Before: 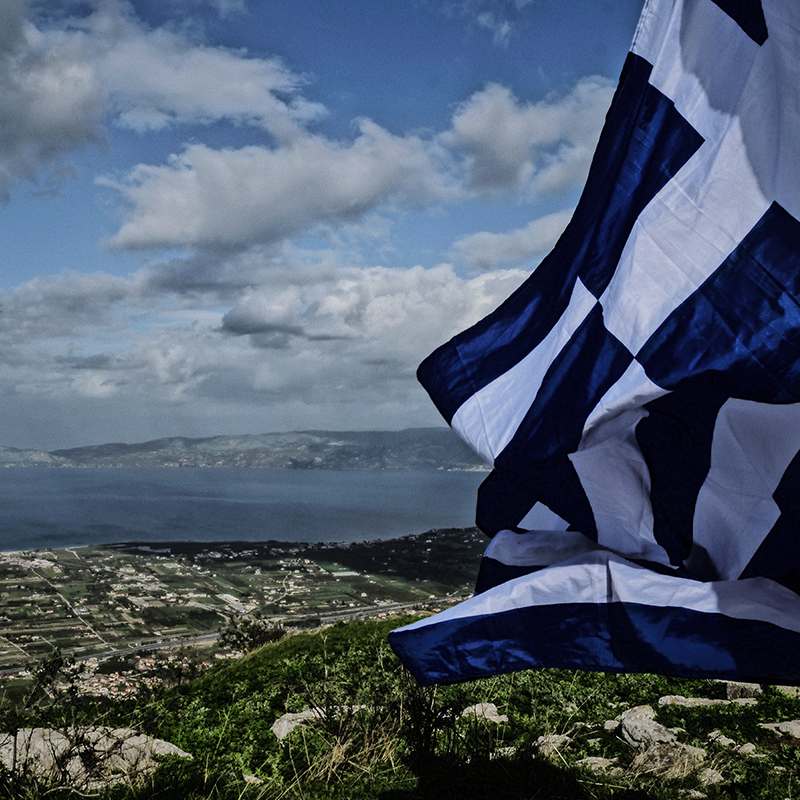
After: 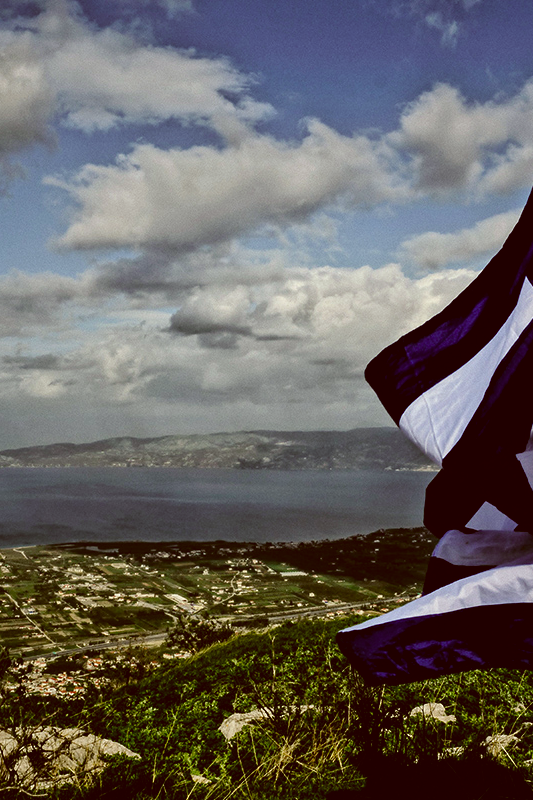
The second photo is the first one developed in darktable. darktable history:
color correction: highlights a* -5.94, highlights b* 9.48, shadows a* 10.12, shadows b* 23.94
crop and rotate: left 6.617%, right 26.717%
white balance: red 0.988, blue 1.017
color balance rgb: shadows lift › chroma 1%, shadows lift › hue 217.2°, power › hue 310.8°, highlights gain › chroma 2%, highlights gain › hue 44.4°, global offset › luminance 0.25%, global offset › hue 171.6°, perceptual saturation grading › global saturation 14.09%, perceptual saturation grading › highlights -30%, perceptual saturation grading › shadows 50.67%, global vibrance 25%, contrast 20%
